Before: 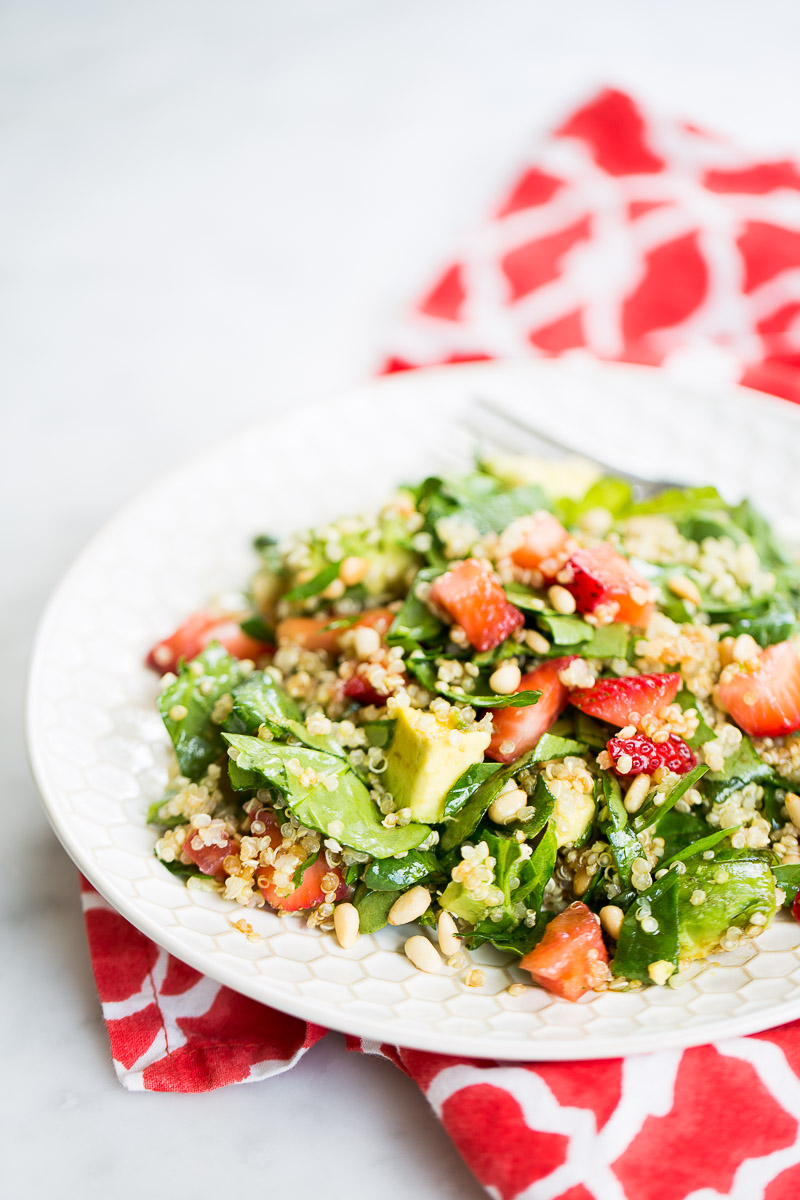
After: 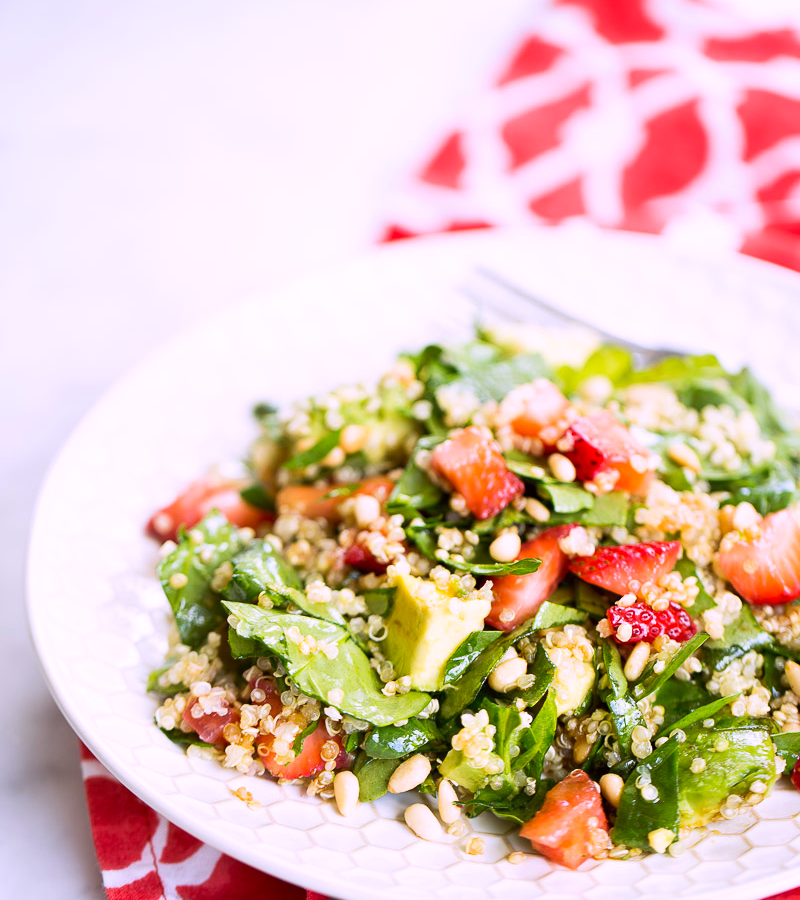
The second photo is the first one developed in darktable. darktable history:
tone equalizer: on, module defaults
crop: top 11.038%, bottom 13.962%
color correction: highlights a* -0.95, highlights b* 4.5, shadows a* 3.55
white balance: red 1.042, blue 1.17
